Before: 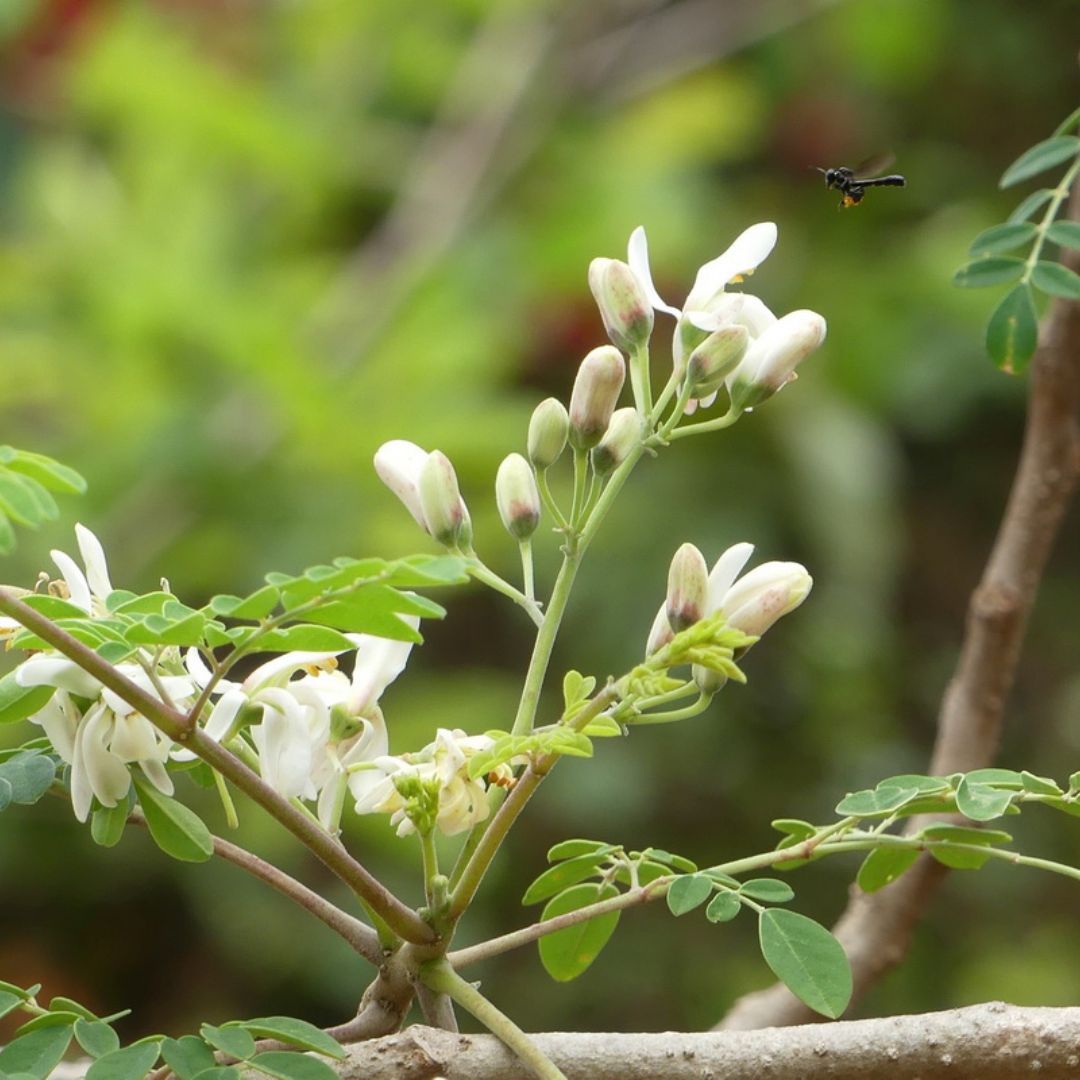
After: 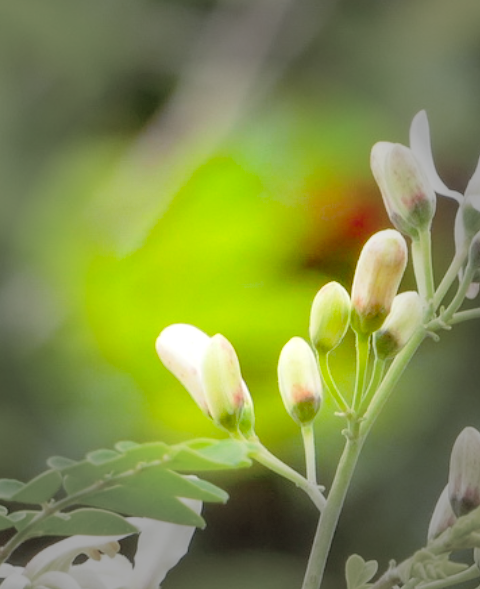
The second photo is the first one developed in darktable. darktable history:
crop: left 20.266%, top 10.783%, right 35.23%, bottom 34.612%
tone equalizer: on, module defaults
color balance rgb: perceptual saturation grading › global saturation 30.828%, perceptual brilliance grading › mid-tones 10.27%, perceptual brilliance grading › shadows 15.1%
local contrast: on, module defaults
tone curve: curves: ch0 [(0, 0) (0.088, 0.042) (0.208, 0.176) (0.257, 0.267) (0.406, 0.483) (0.489, 0.556) (0.667, 0.73) (0.793, 0.851) (0.994, 0.974)]; ch1 [(0, 0) (0.161, 0.092) (0.35, 0.33) (0.392, 0.392) (0.457, 0.467) (0.505, 0.497) (0.537, 0.518) (0.553, 0.53) (0.58, 0.567) (0.739, 0.697) (1, 1)]; ch2 [(0, 0) (0.346, 0.362) (0.448, 0.419) (0.502, 0.499) (0.533, 0.517) (0.556, 0.533) (0.629, 0.619) (0.717, 0.678) (1, 1)], preserve colors none
vignetting: fall-off start 40.91%, fall-off radius 40.55%, brightness -0.613, saturation -0.673
contrast brightness saturation: brightness 0.091, saturation 0.193
